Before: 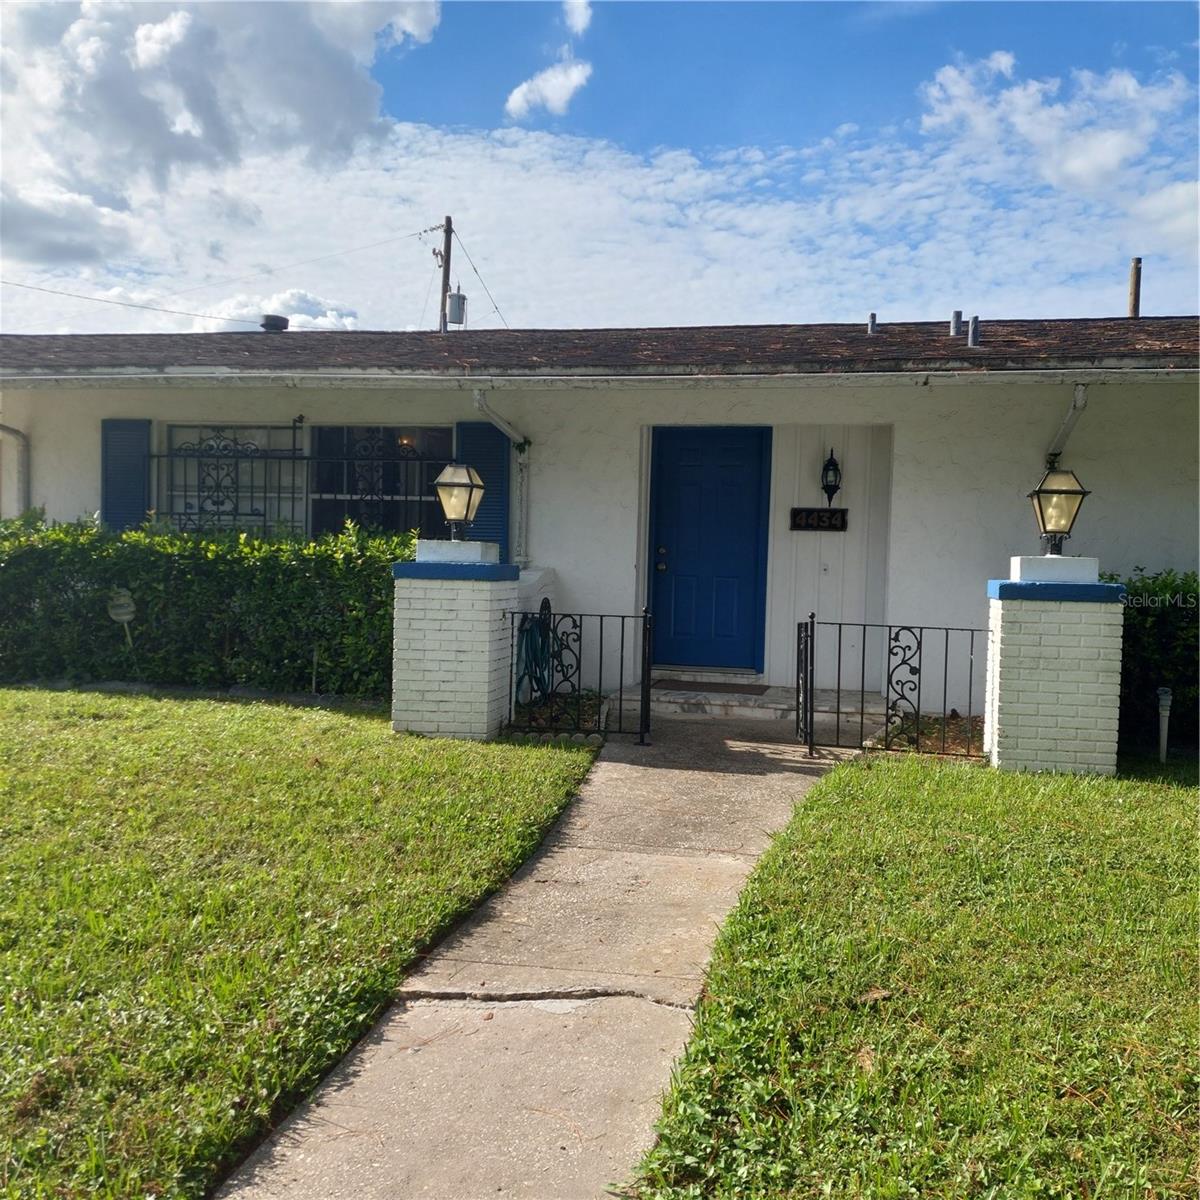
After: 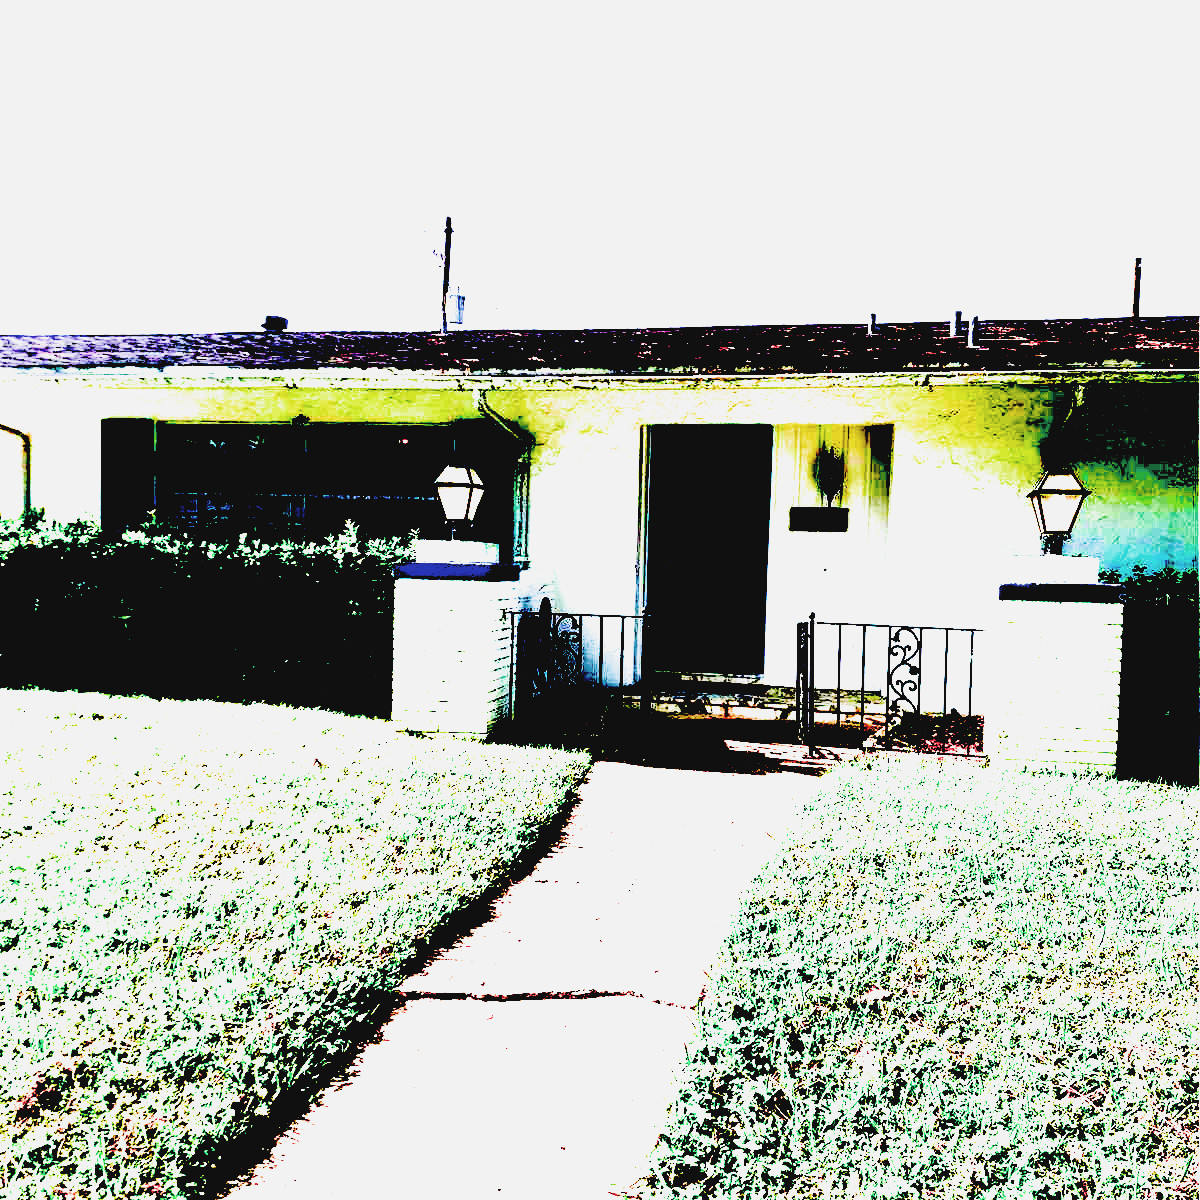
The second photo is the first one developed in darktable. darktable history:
filmic rgb: black relative exposure -5.02 EV, white relative exposure 3.53 EV, threshold 2.95 EV, hardness 3.19, contrast 1.201, highlights saturation mix -49.35%, color science v6 (2022), enable highlight reconstruction true
contrast brightness saturation: contrast -0.091, saturation -0.091
exposure: black level correction 0.1, exposure 2.956 EV, compensate exposure bias true, compensate highlight preservation false
